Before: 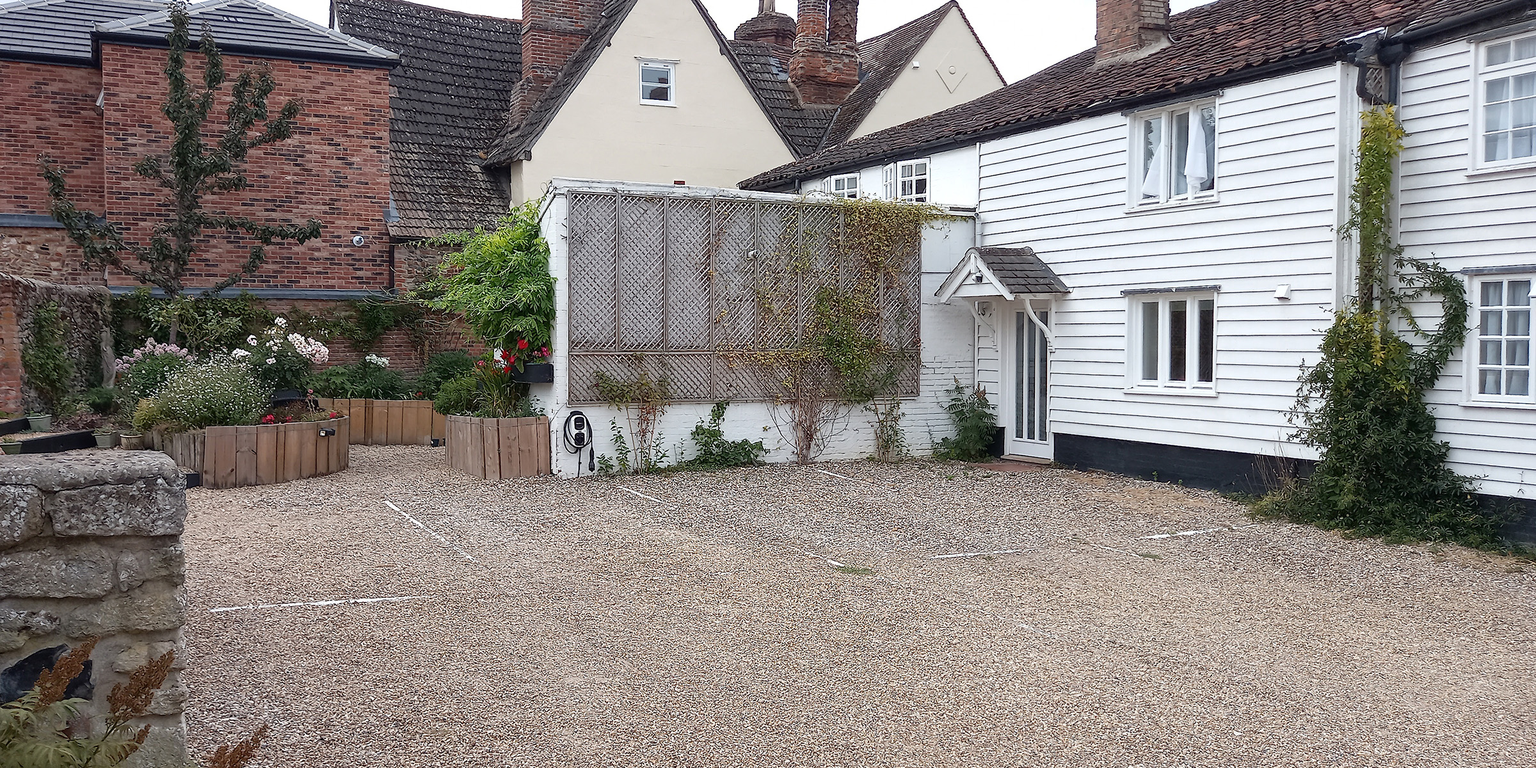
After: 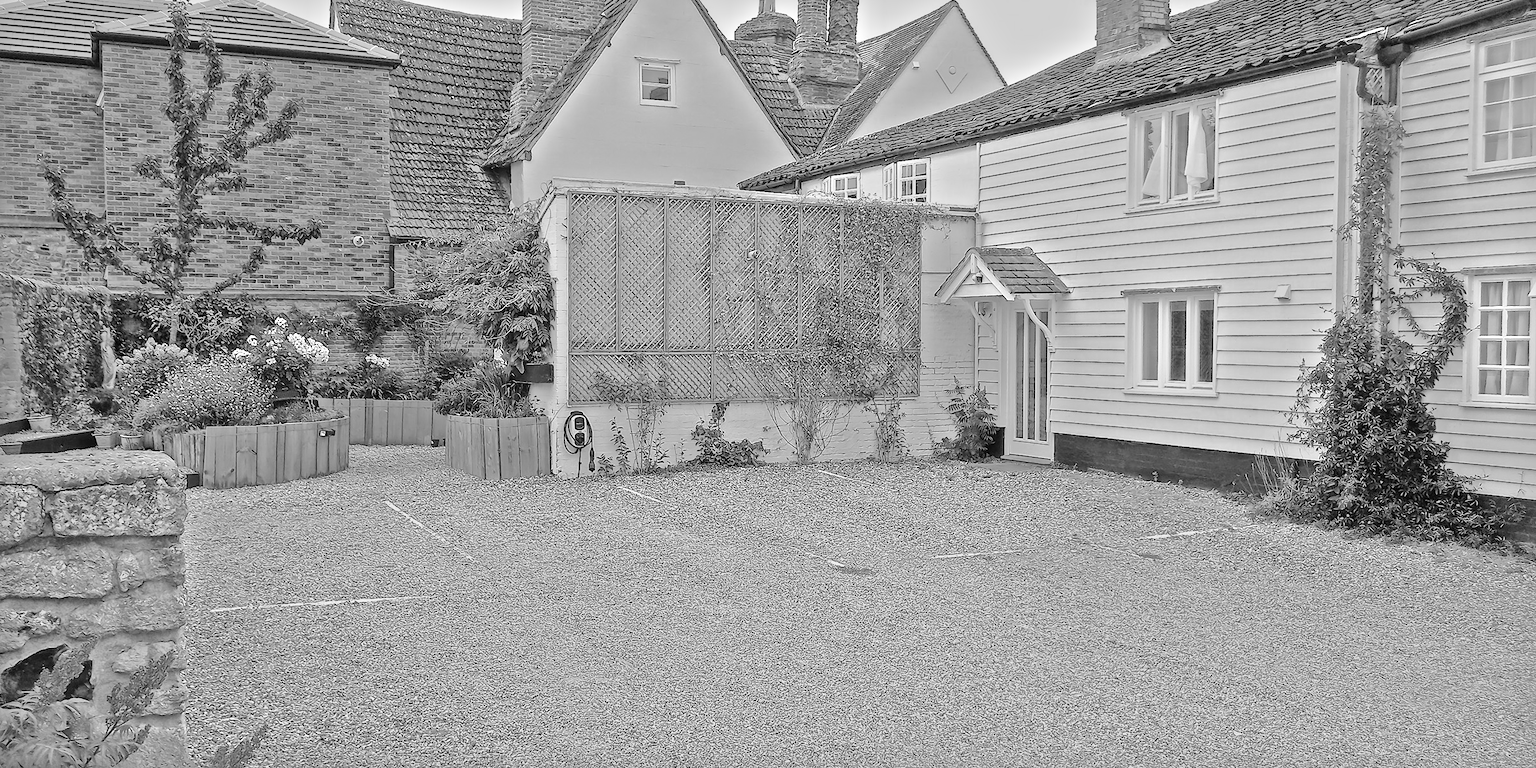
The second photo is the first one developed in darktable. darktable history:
monochrome: size 1
white balance: red 4.26, blue 1.802
